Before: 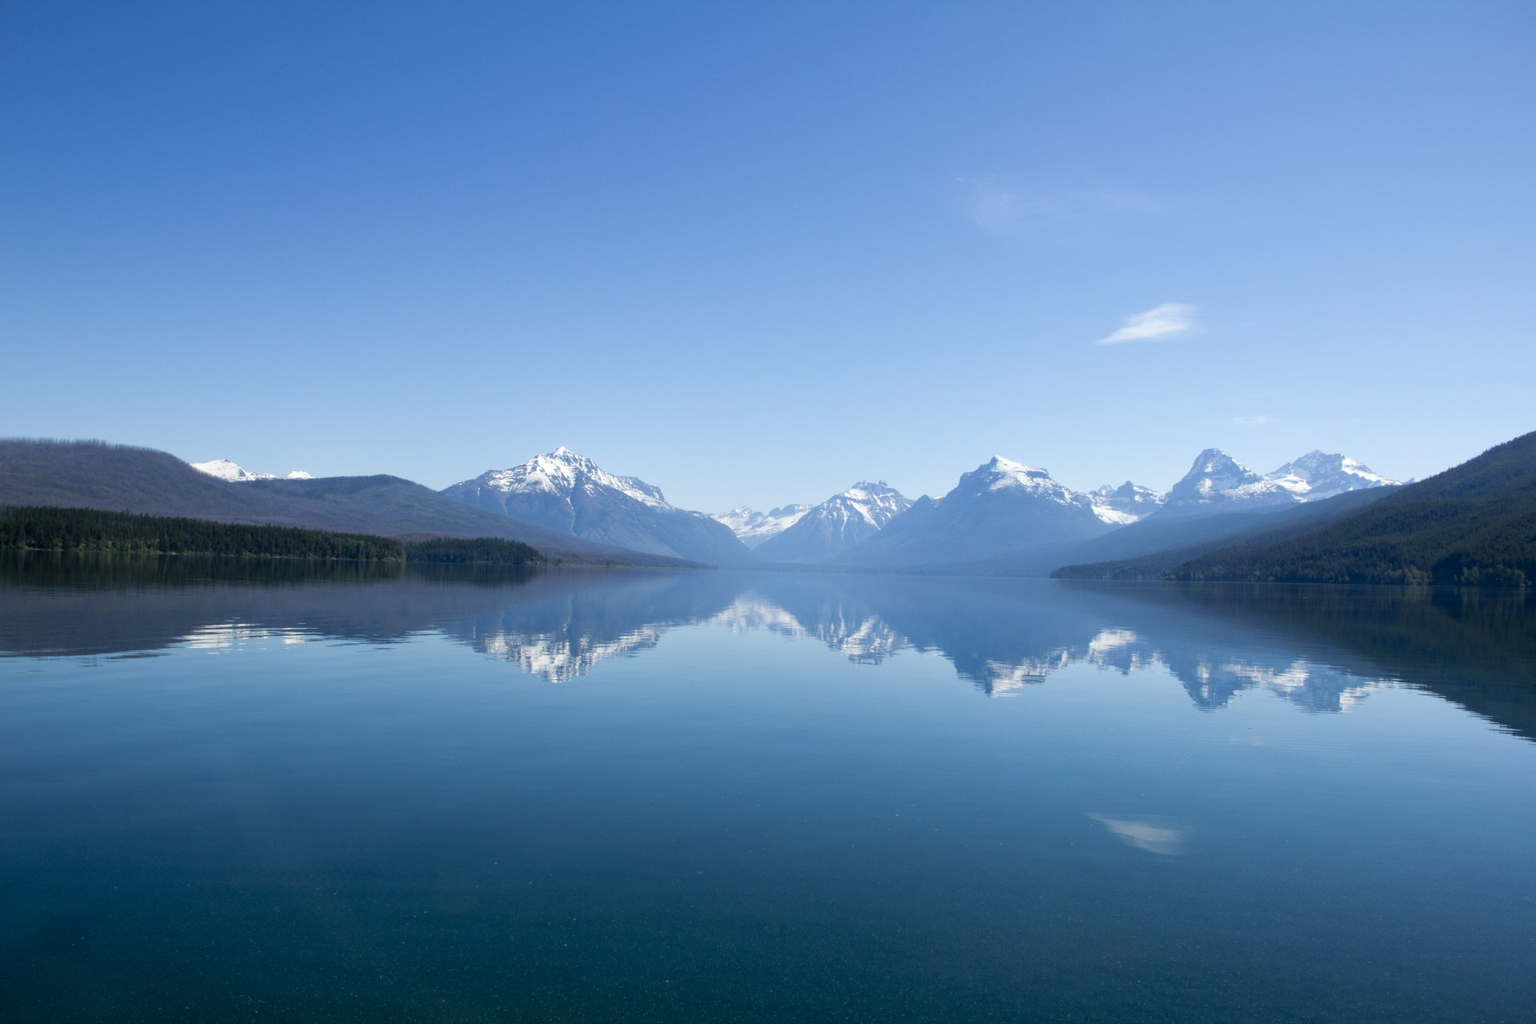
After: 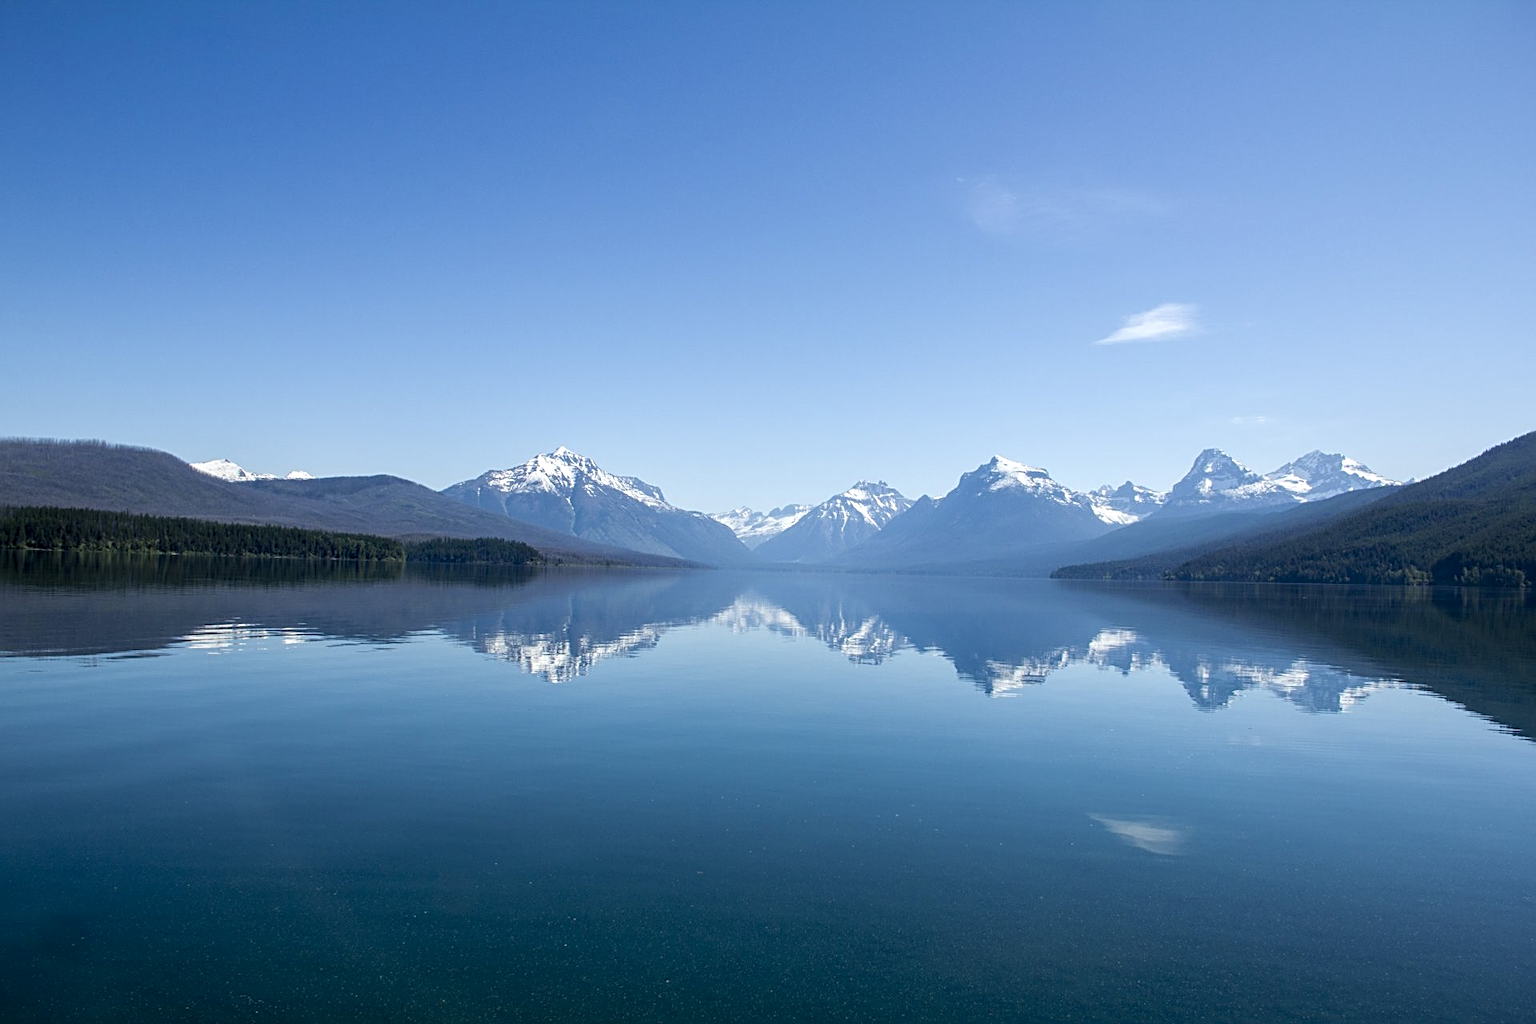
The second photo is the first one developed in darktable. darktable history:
sharpen: radius 2.556, amount 0.651
exposure: compensate highlight preservation false
local contrast: on, module defaults
